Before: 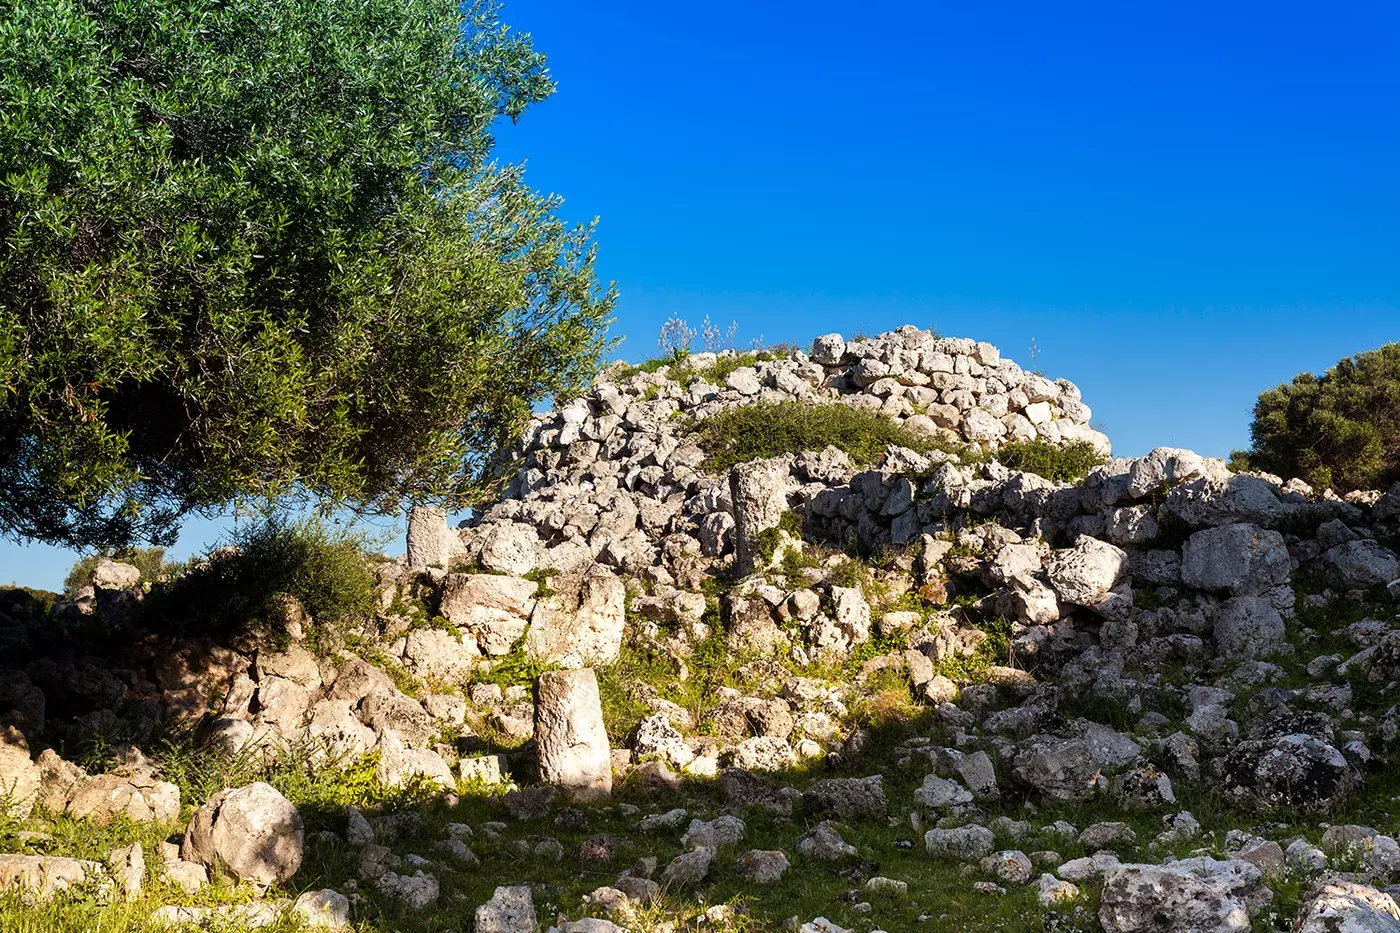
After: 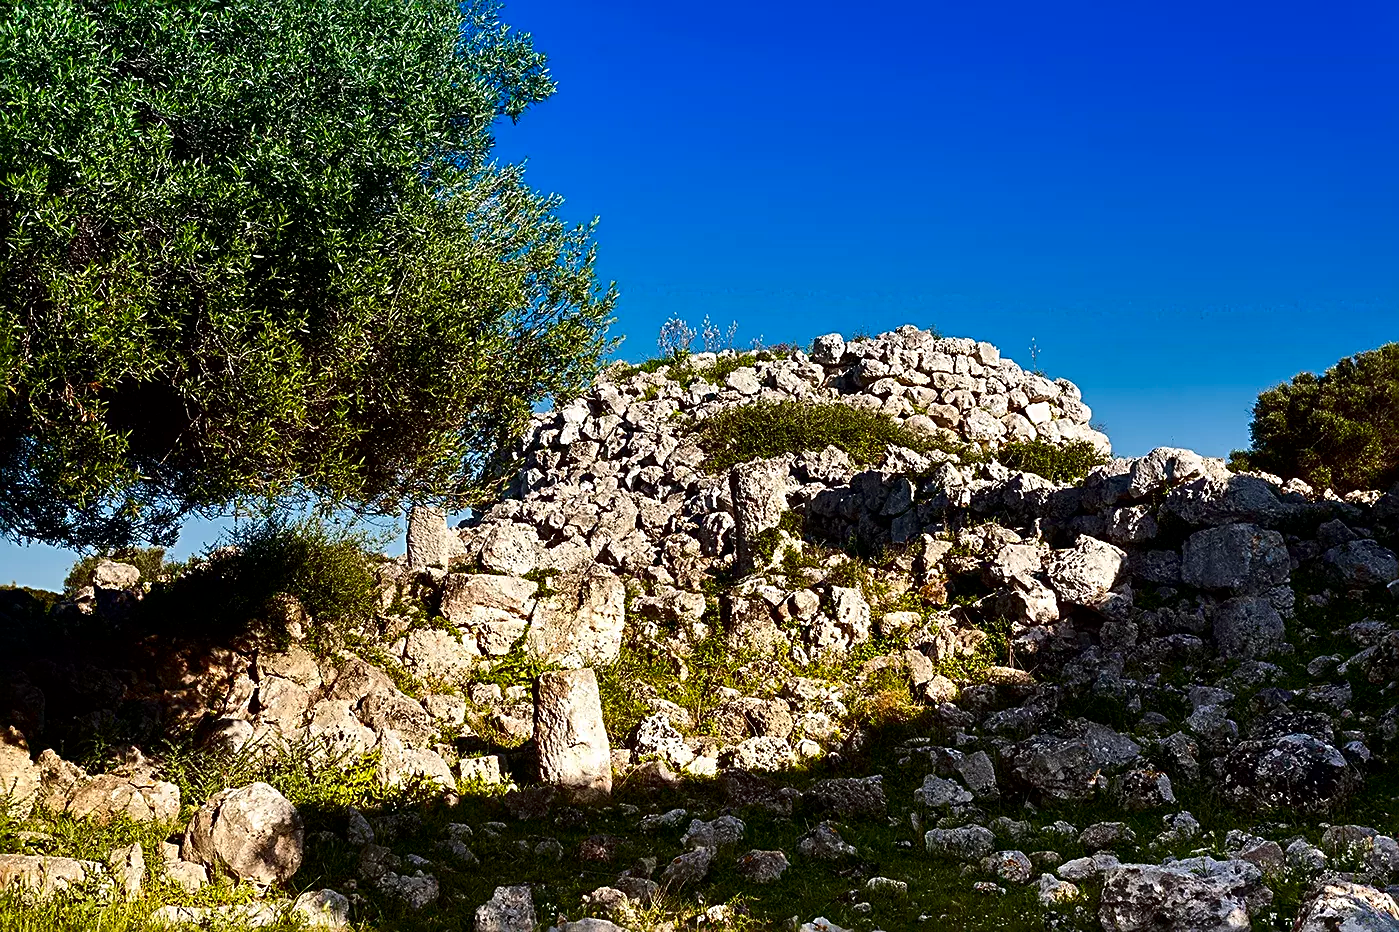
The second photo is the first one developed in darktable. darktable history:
contrast brightness saturation: contrast 0.129, brightness -0.242, saturation 0.143
sharpen: radius 2.648, amount 0.659
